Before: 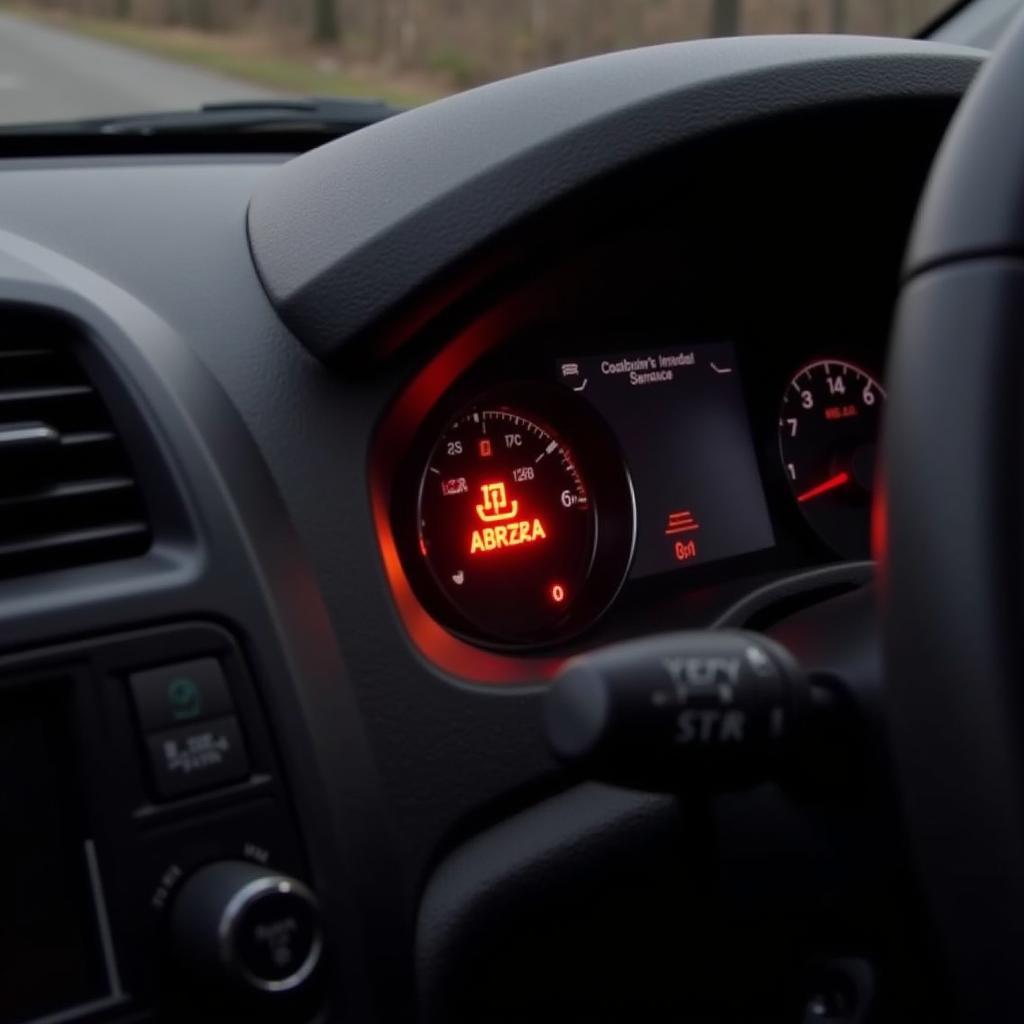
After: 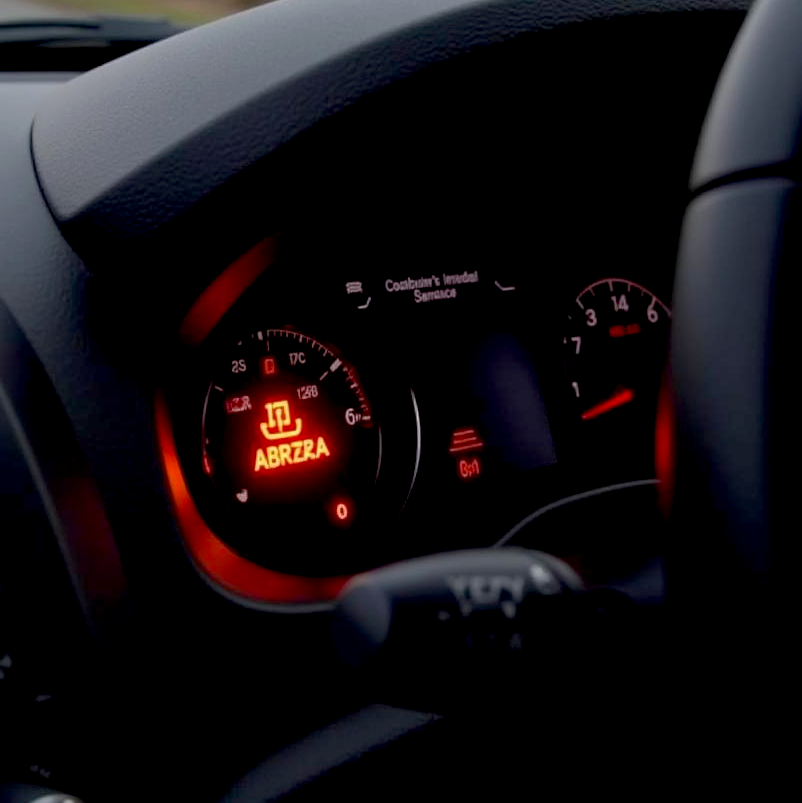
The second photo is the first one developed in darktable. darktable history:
exposure: black level correction 0.018, exposure -0.007 EV, compensate highlight preservation false
crop and rotate: left 21.169%, top 8.097%, right 0.424%, bottom 13.43%
